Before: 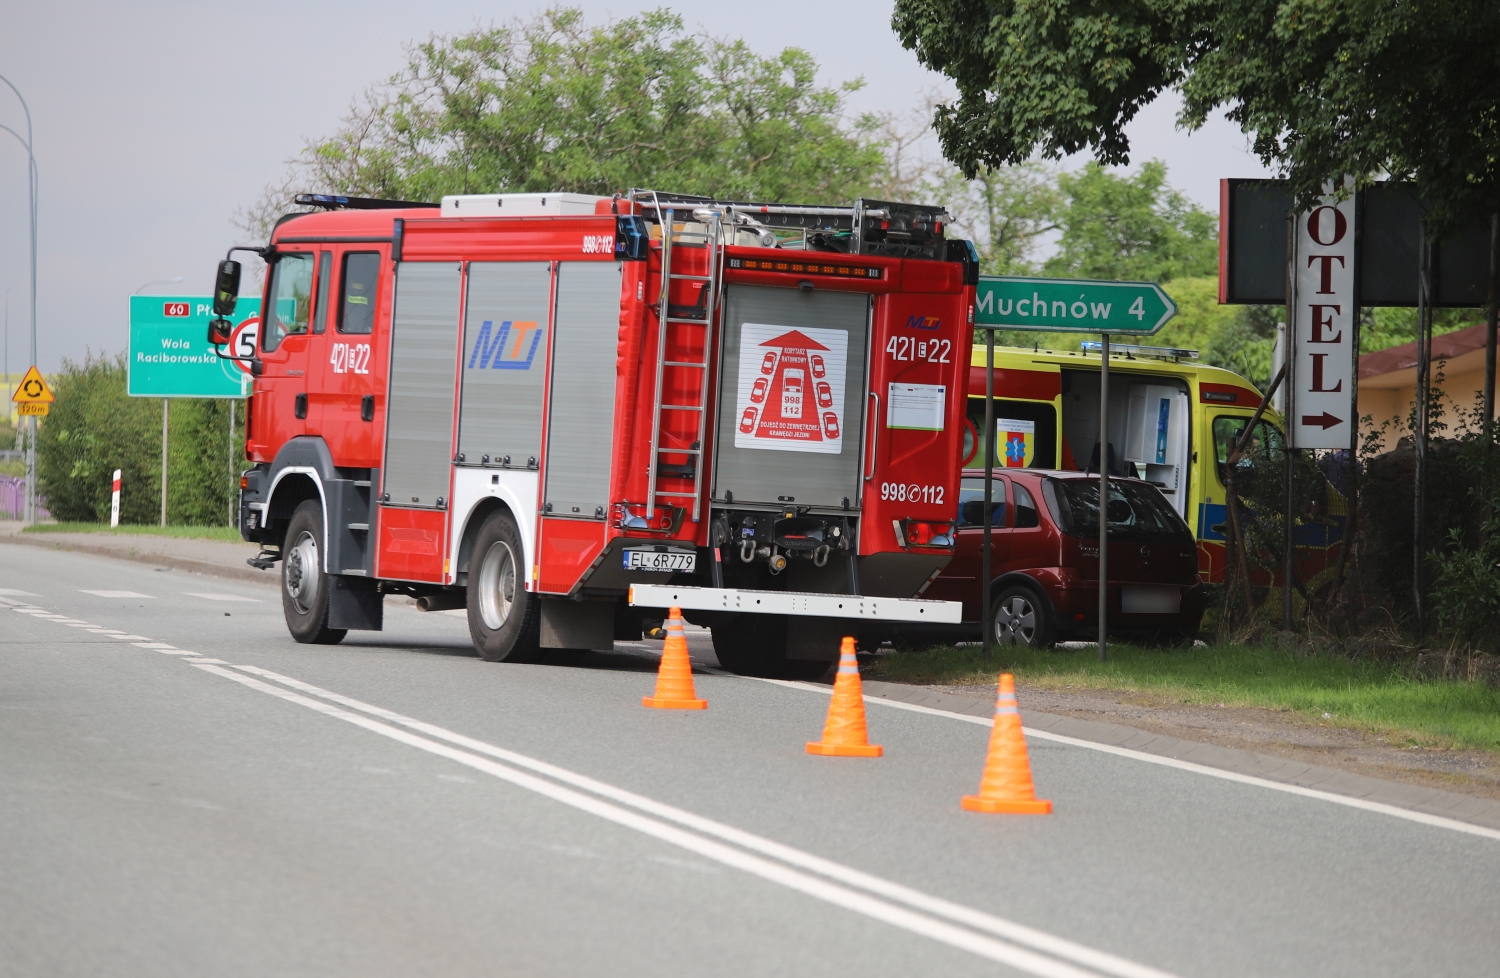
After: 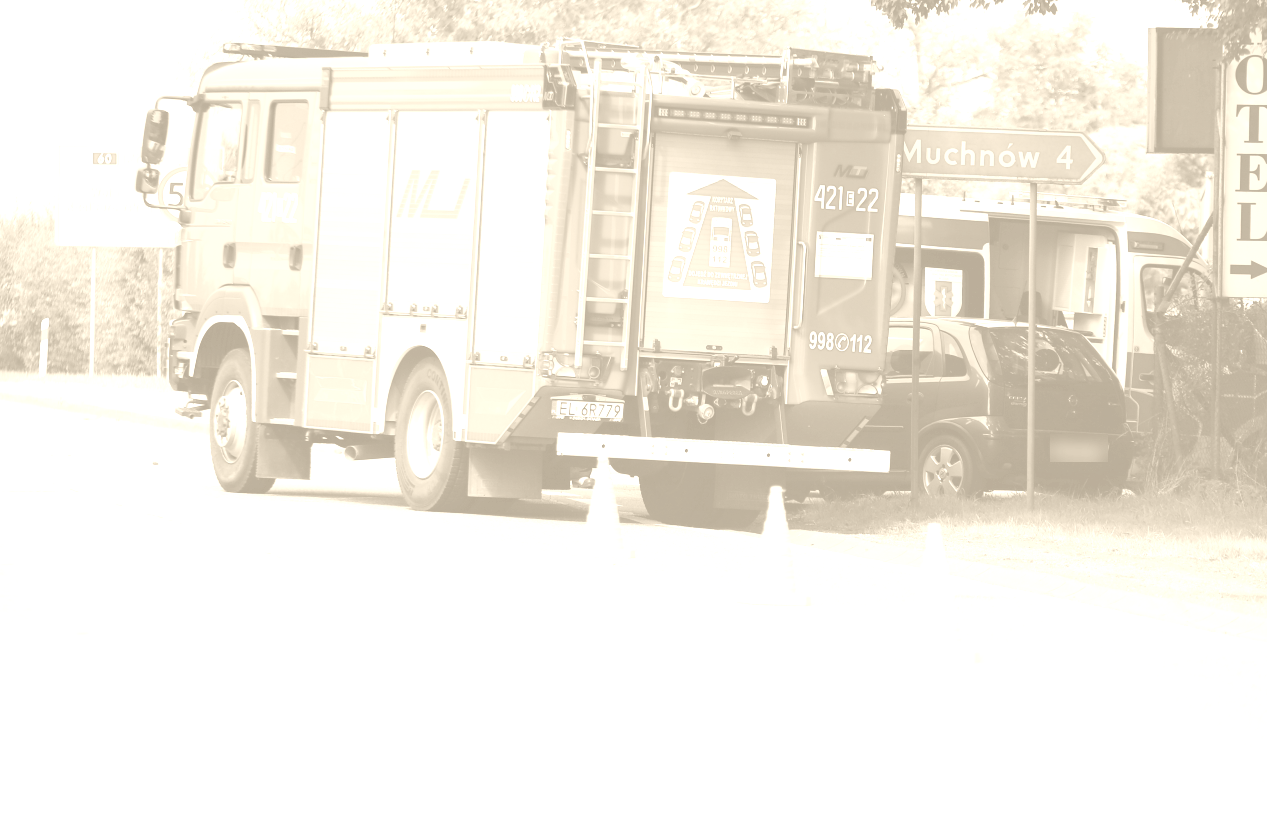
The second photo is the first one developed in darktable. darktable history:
crop and rotate: left 4.842%, top 15.51%, right 10.668%
colorize: hue 36°, saturation 71%, lightness 80.79%
base curve: curves: ch0 [(0, 0) (0.579, 0.807) (1, 1)], preserve colors none
